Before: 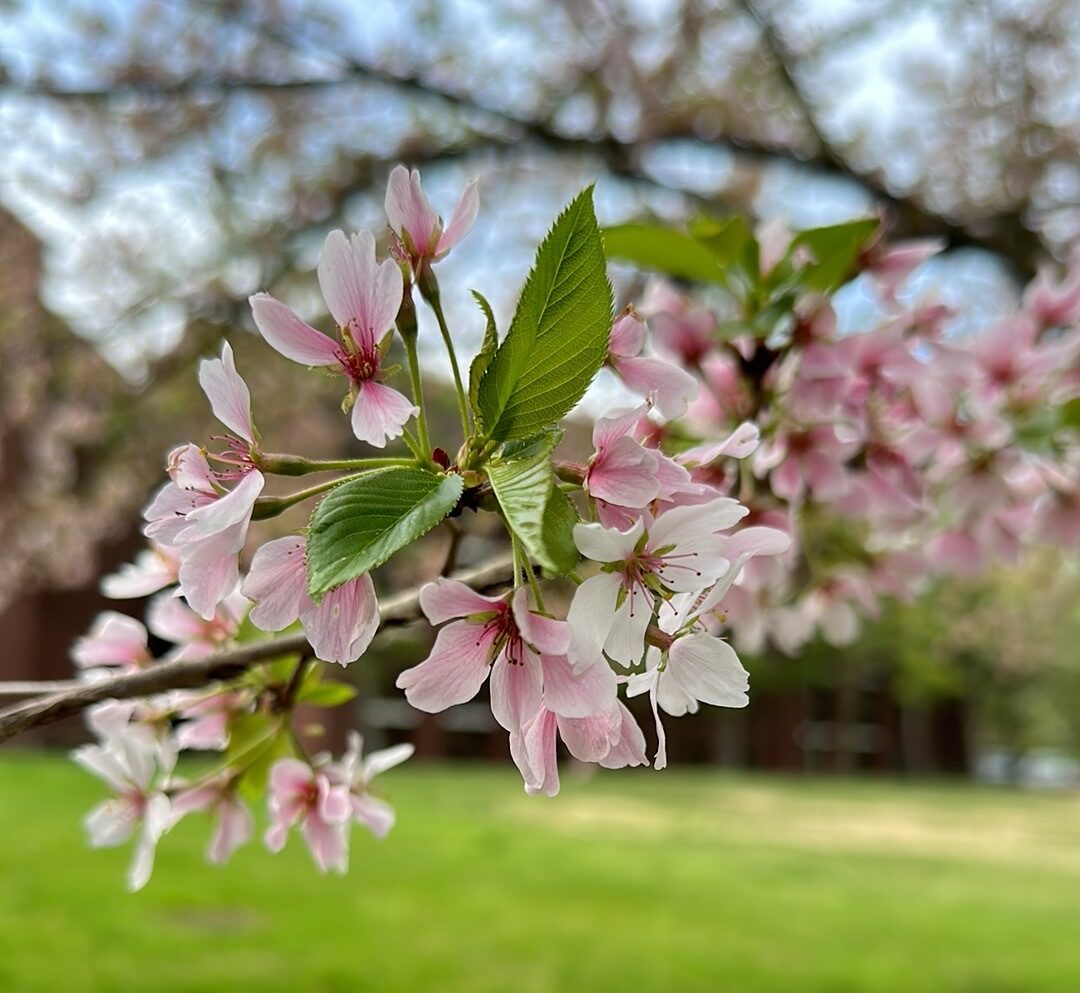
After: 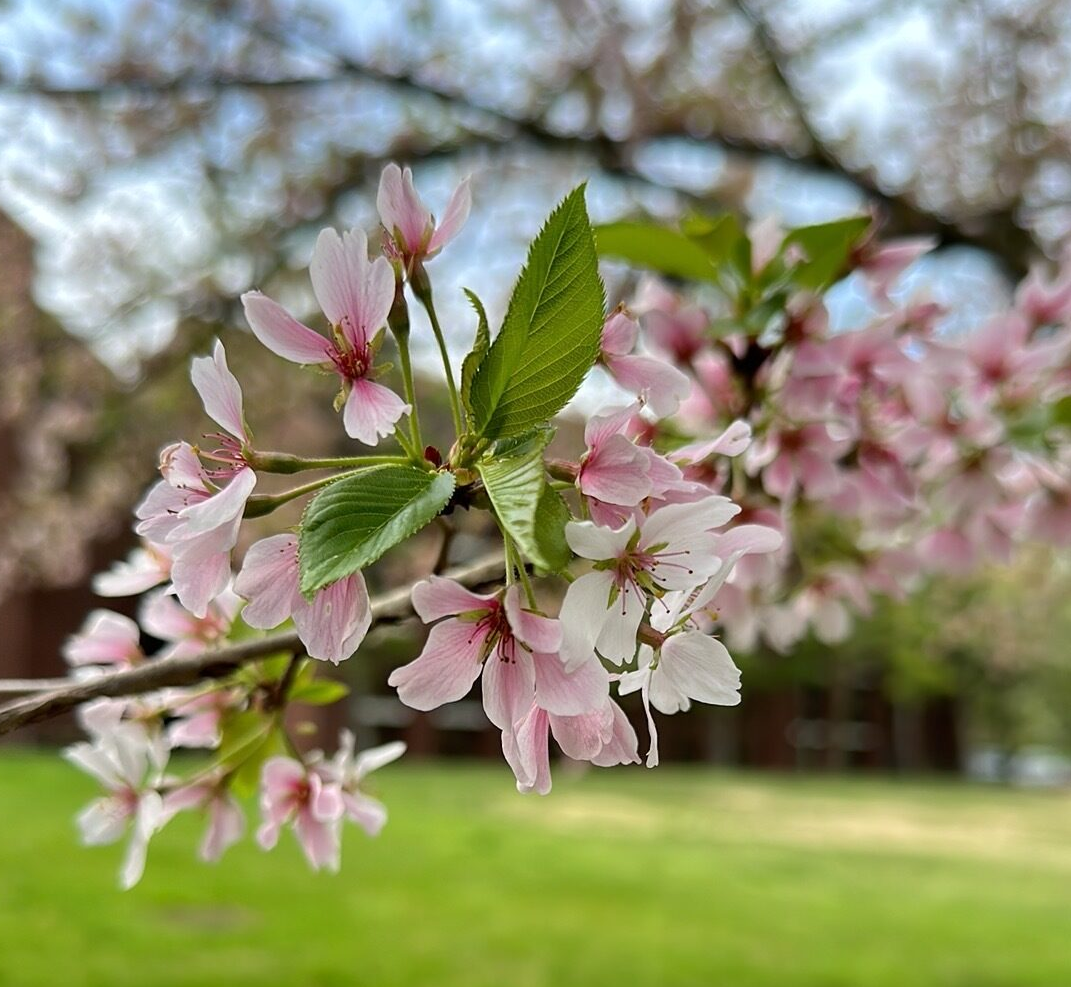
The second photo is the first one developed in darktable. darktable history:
crop and rotate: left 0.795%, top 0.301%, bottom 0.288%
tone equalizer: luminance estimator HSV value / RGB max
